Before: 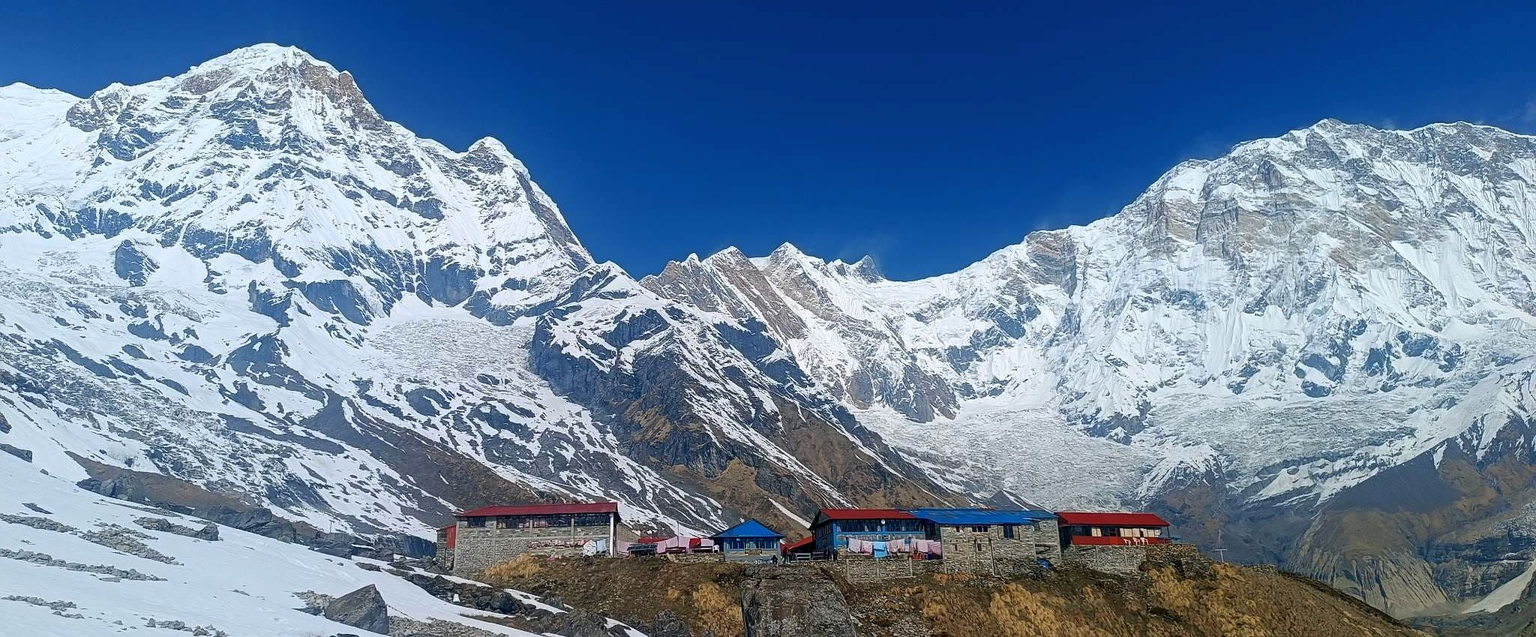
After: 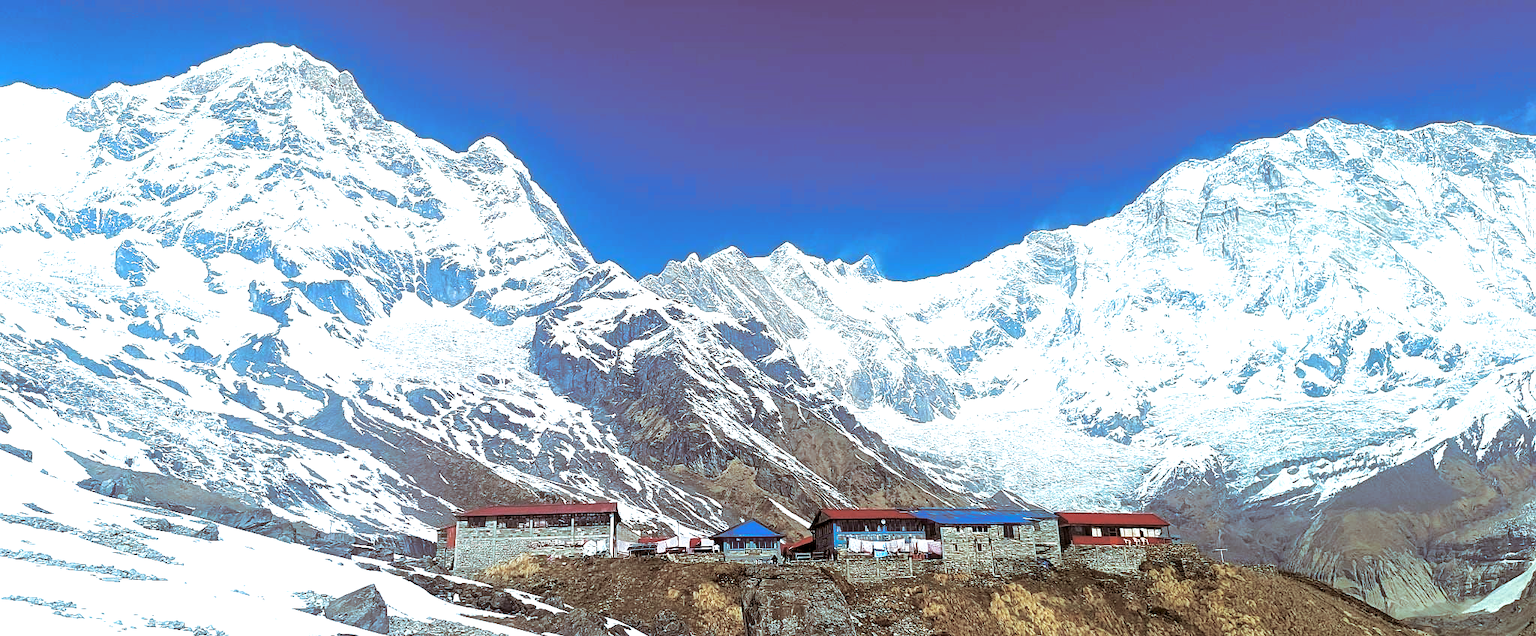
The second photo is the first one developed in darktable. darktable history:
split-toning: shadows › saturation 0.2
color correction: highlights a* -14.62, highlights b* -16.22, shadows a* 10.12, shadows b* 29.4
exposure: black level correction 0, exposure 1.2 EV, compensate exposure bias true, compensate highlight preservation false
